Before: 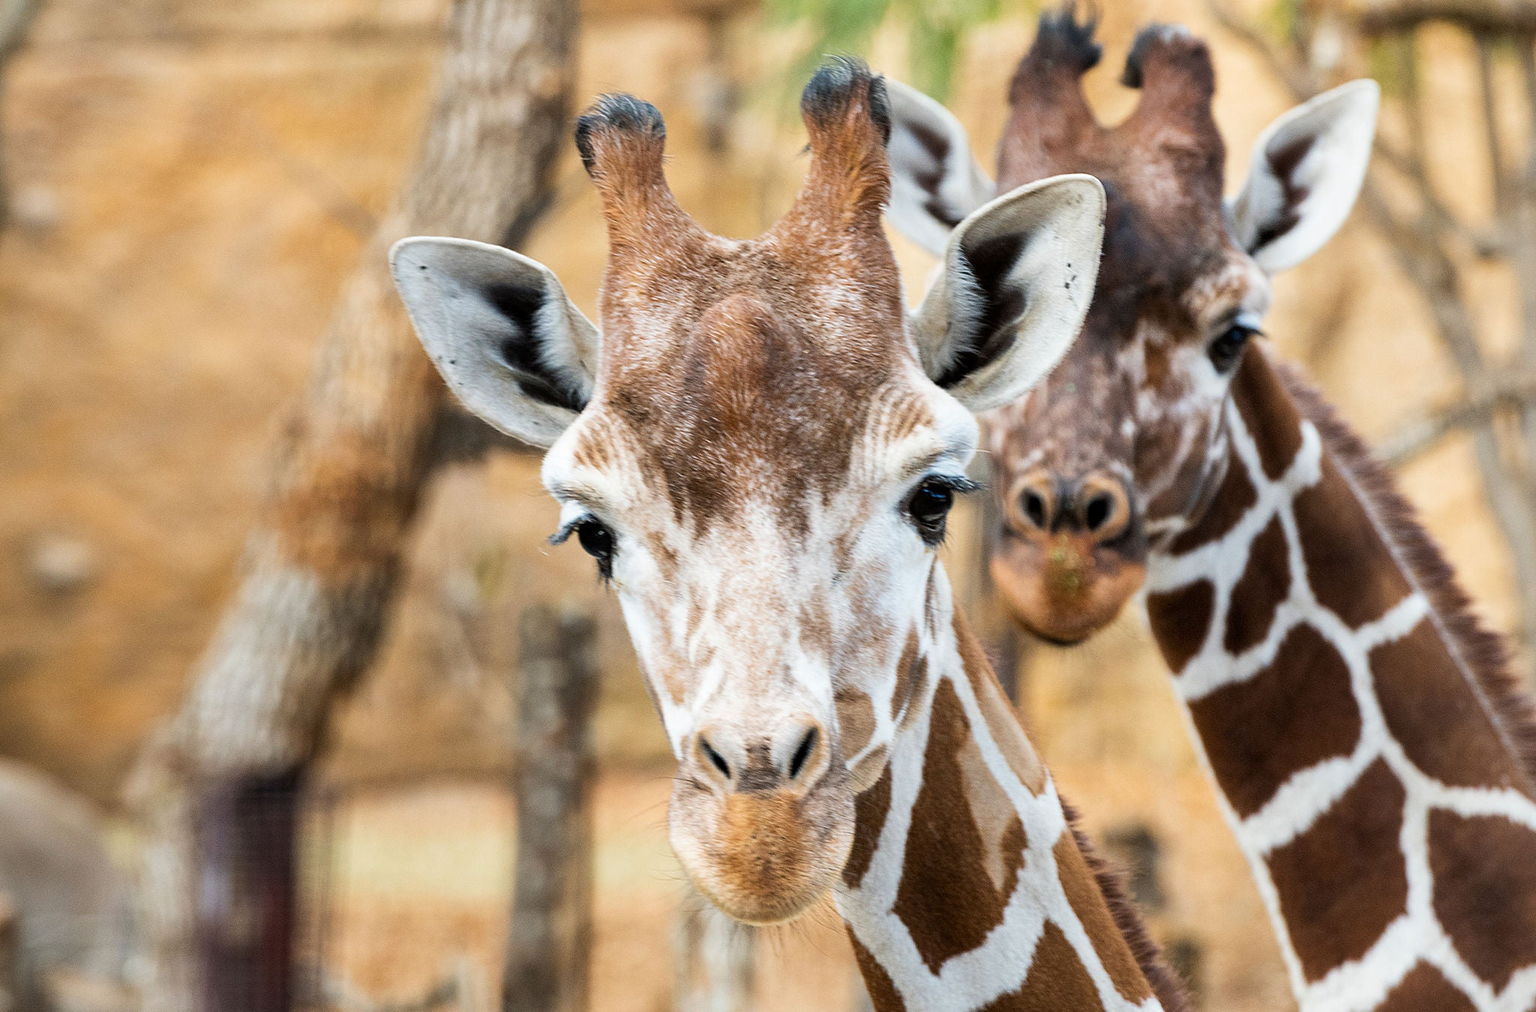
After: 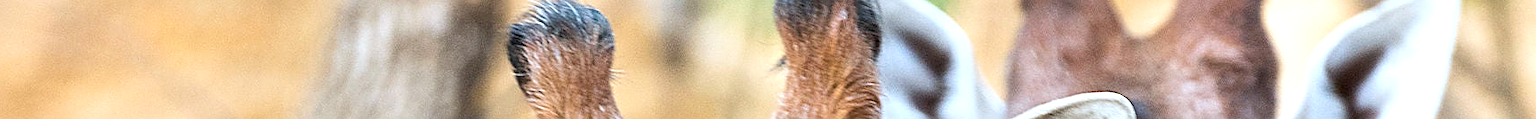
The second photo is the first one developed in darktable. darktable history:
crop and rotate: left 9.644%, top 9.491%, right 6.021%, bottom 80.509%
exposure: black level correction 0.001, exposure 0.5 EV, compensate exposure bias true, compensate highlight preservation false
rotate and perspective: automatic cropping off
sharpen: on, module defaults
color calibration: x 0.37, y 0.382, temperature 4313.32 K
